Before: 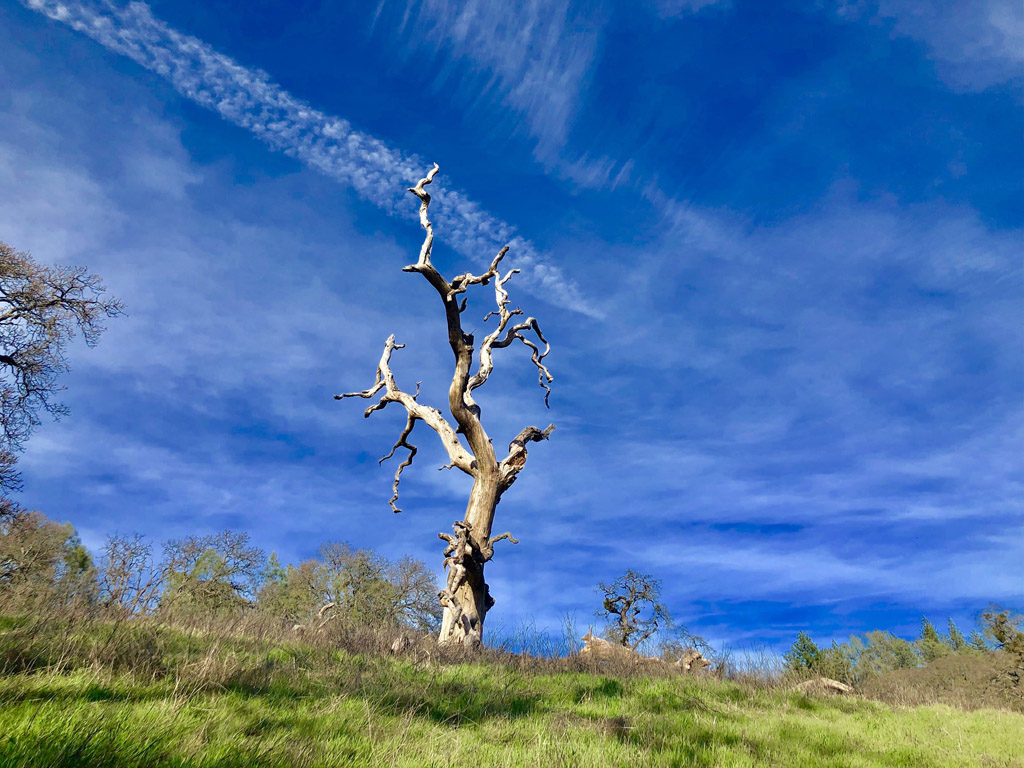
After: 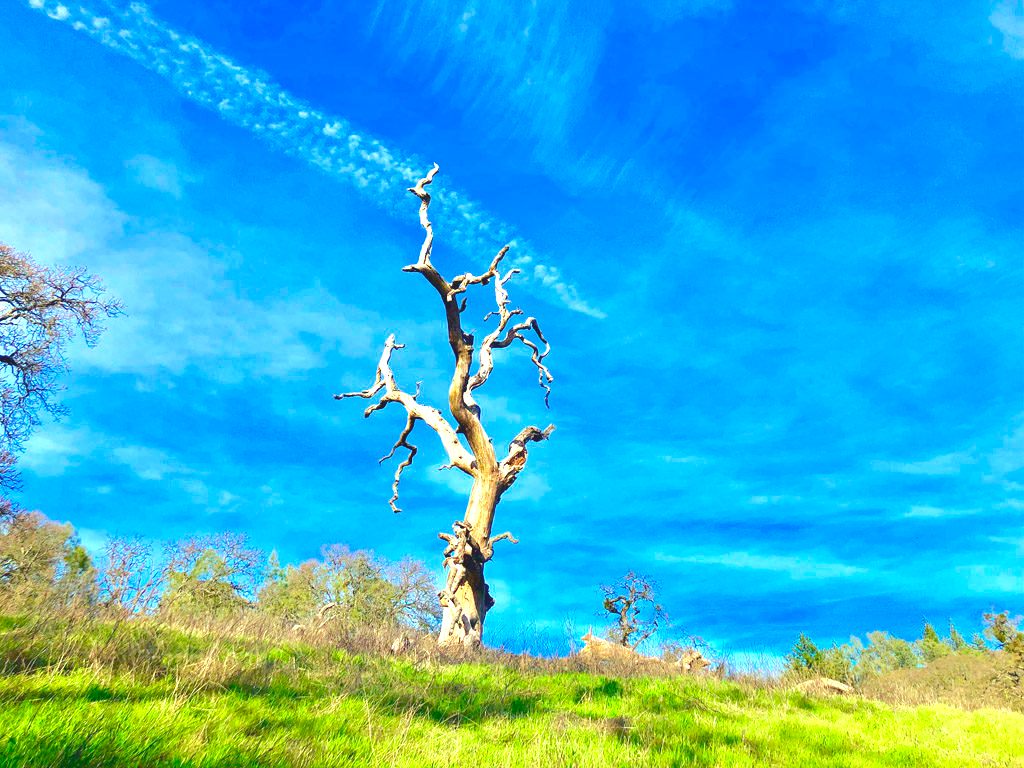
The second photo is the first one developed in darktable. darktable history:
contrast brightness saturation: contrast -0.196, saturation 0.187
exposure: black level correction 0, exposure 1.475 EV, compensate exposure bias true, compensate highlight preservation false
color correction: highlights a* -6.58, highlights b* 0.56
tone equalizer: mask exposure compensation -0.513 EV
